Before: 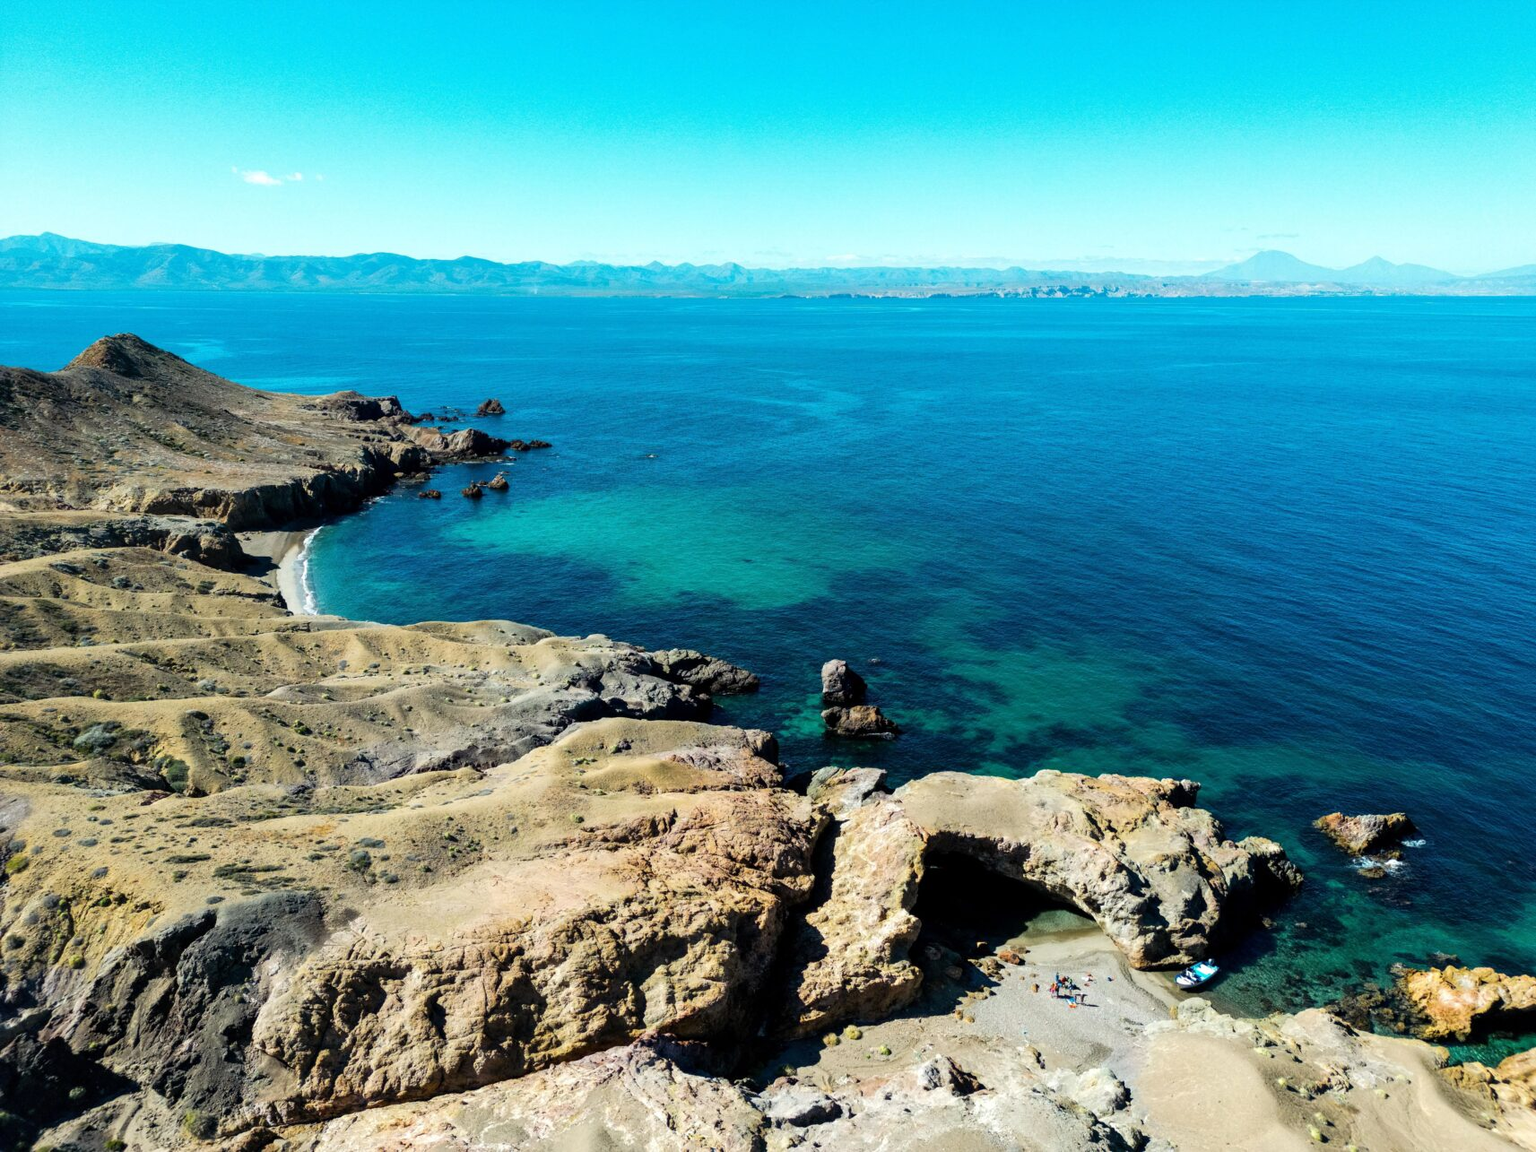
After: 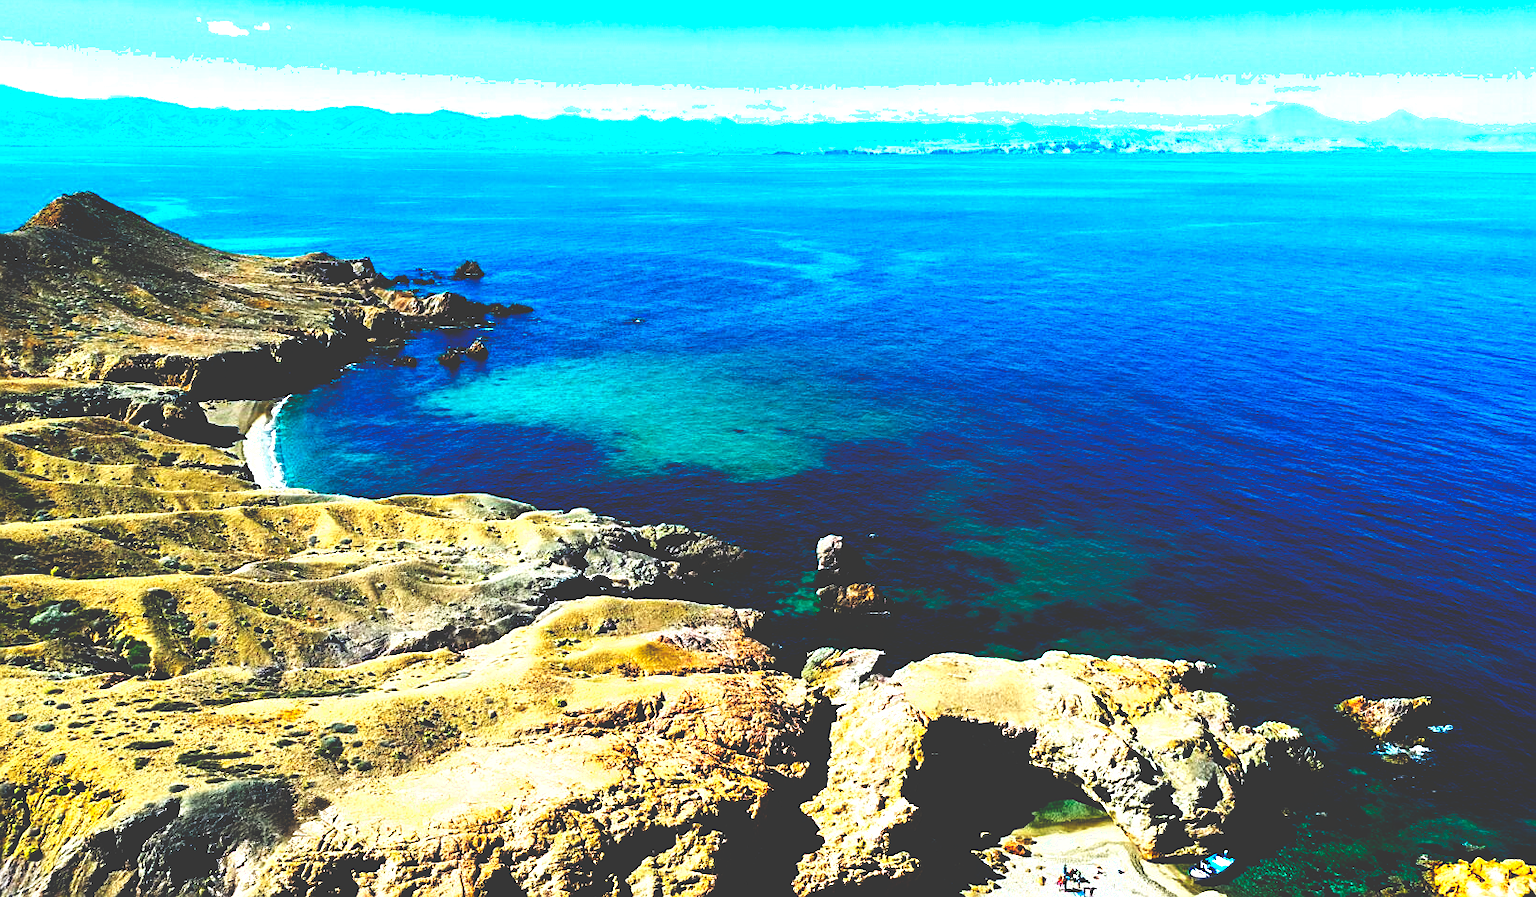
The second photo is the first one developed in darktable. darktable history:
crop and rotate: left 2.991%, top 13.302%, right 1.981%, bottom 12.636%
color balance rgb: perceptual saturation grading › global saturation 45%, perceptual saturation grading › highlights -25%, perceptual saturation grading › shadows 50%, perceptual brilliance grading › global brilliance 3%, global vibrance 3%
exposure: black level correction 0.001, exposure 0.5 EV, compensate exposure bias true, compensate highlight preservation false
sharpen: on, module defaults
base curve: curves: ch0 [(0, 0.036) (0.083, 0.04) (0.804, 1)], preserve colors none
